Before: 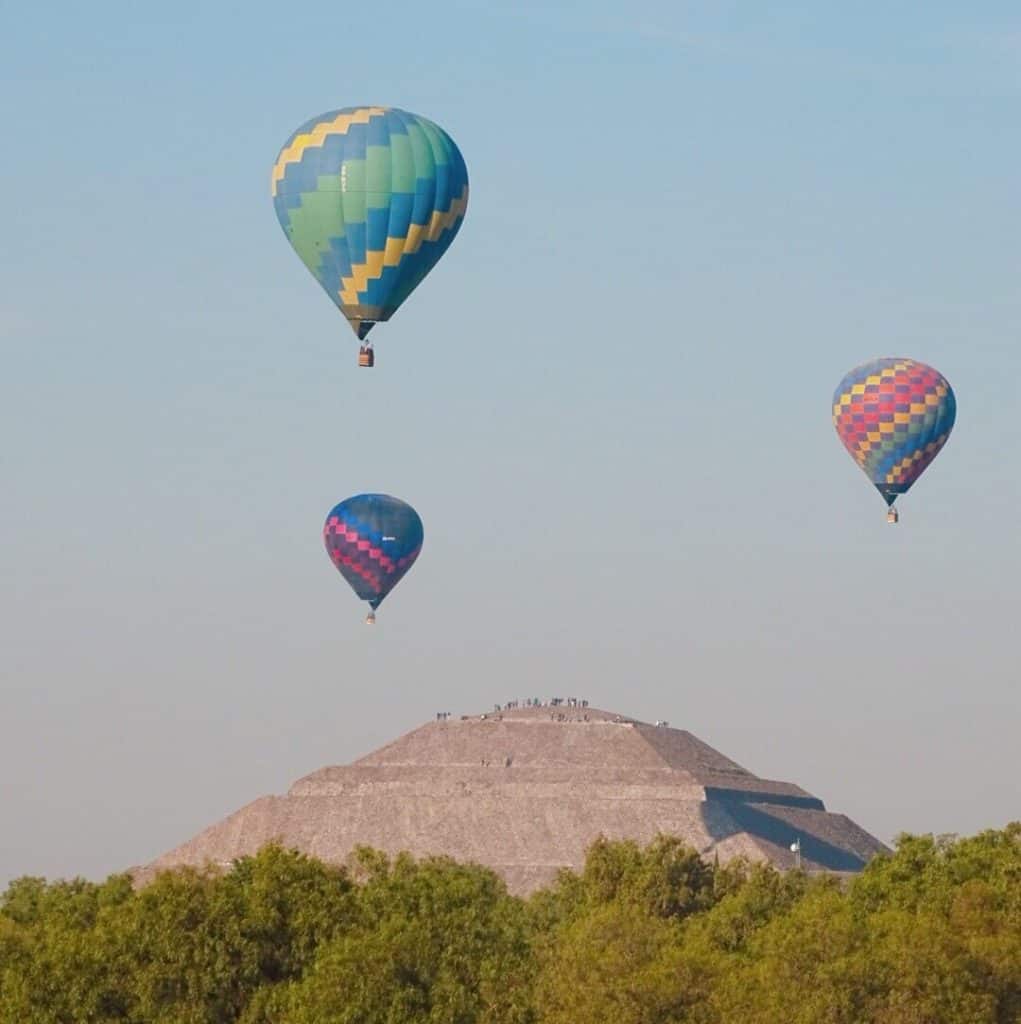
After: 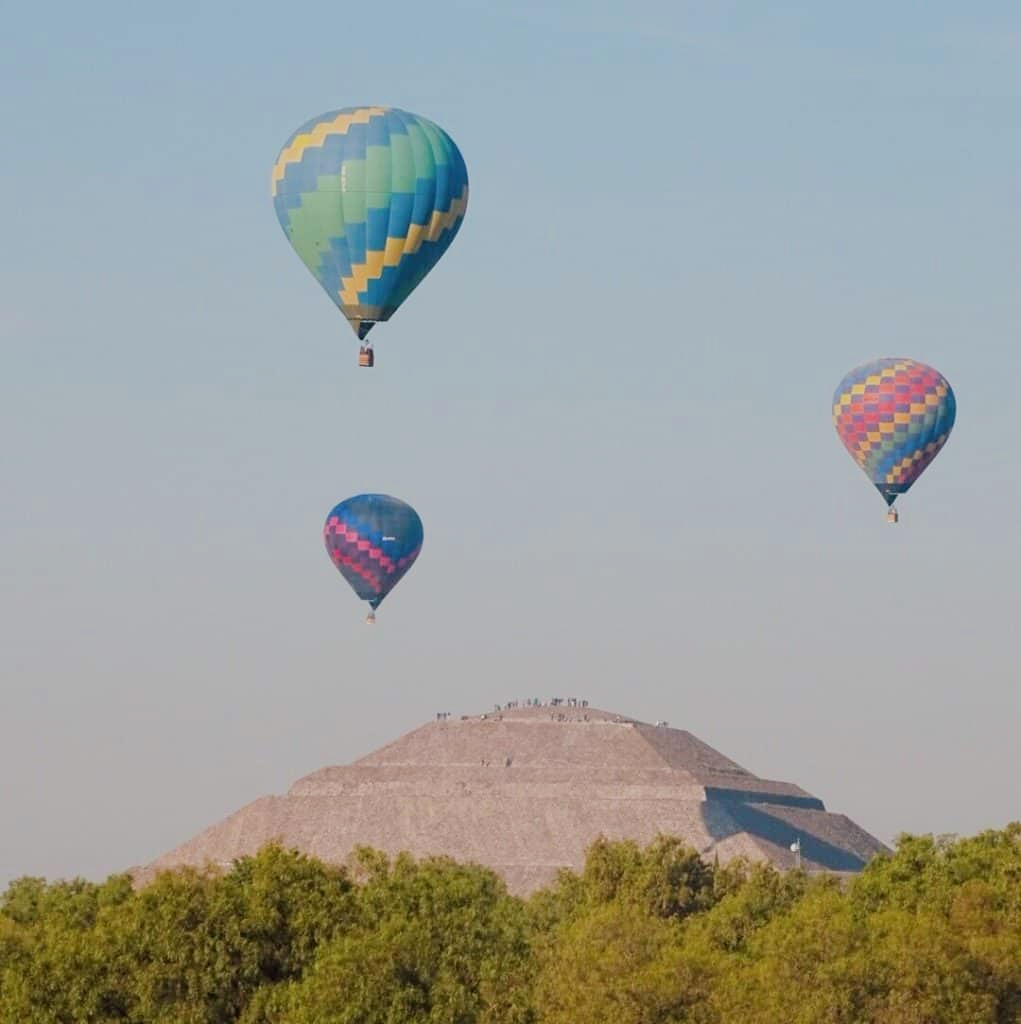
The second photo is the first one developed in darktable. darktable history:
exposure: exposure 0.2 EV, compensate highlight preservation false
filmic rgb: black relative exposure -7.65 EV, white relative exposure 4.56 EV, hardness 3.61
